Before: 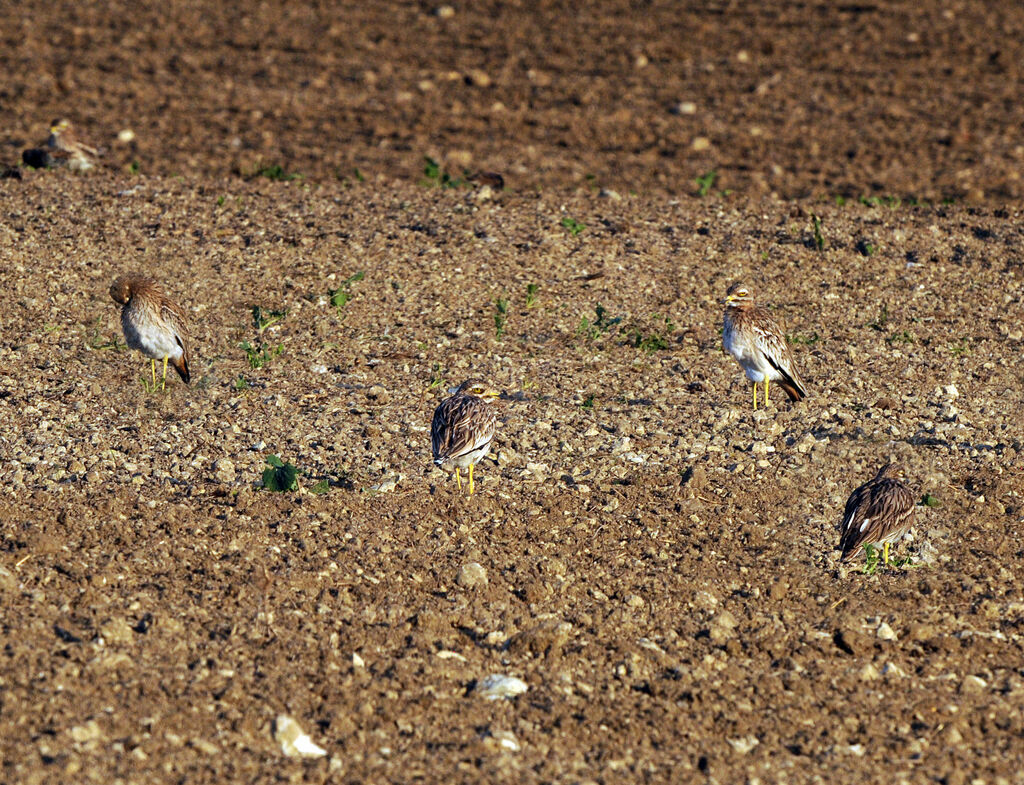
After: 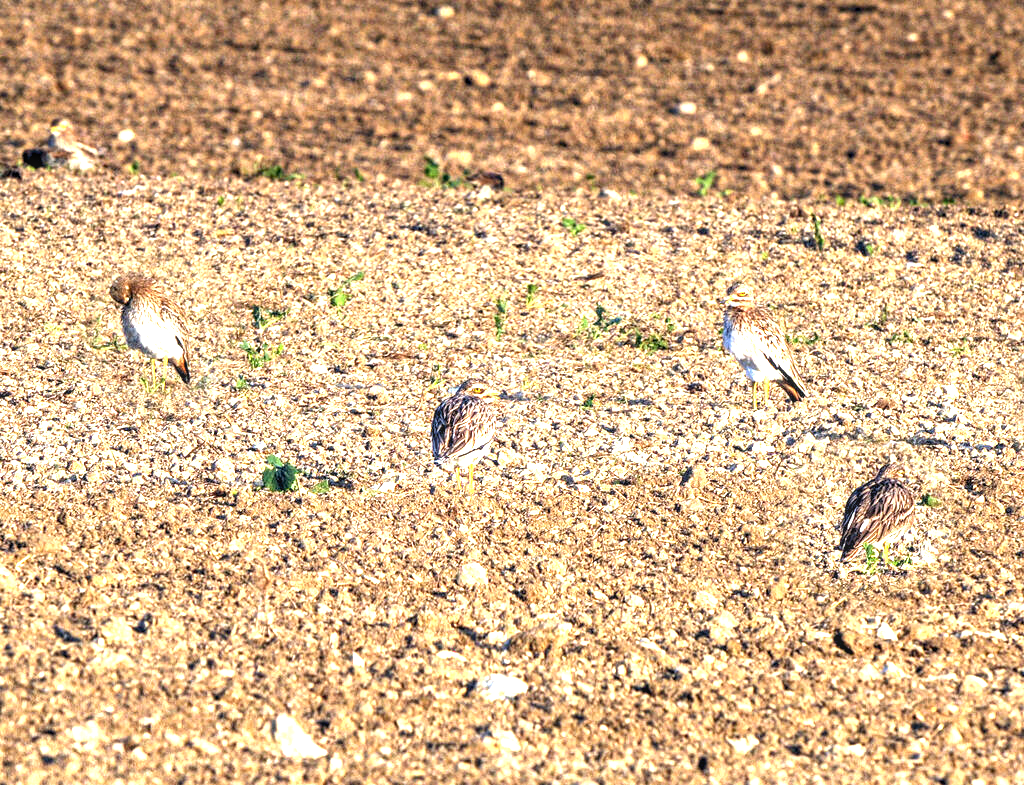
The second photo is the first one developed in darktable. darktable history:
levels: levels [0.016, 0.5, 0.996]
local contrast: on, module defaults
exposure: black level correction 0.001, exposure 1.83 EV, compensate highlight preservation false
